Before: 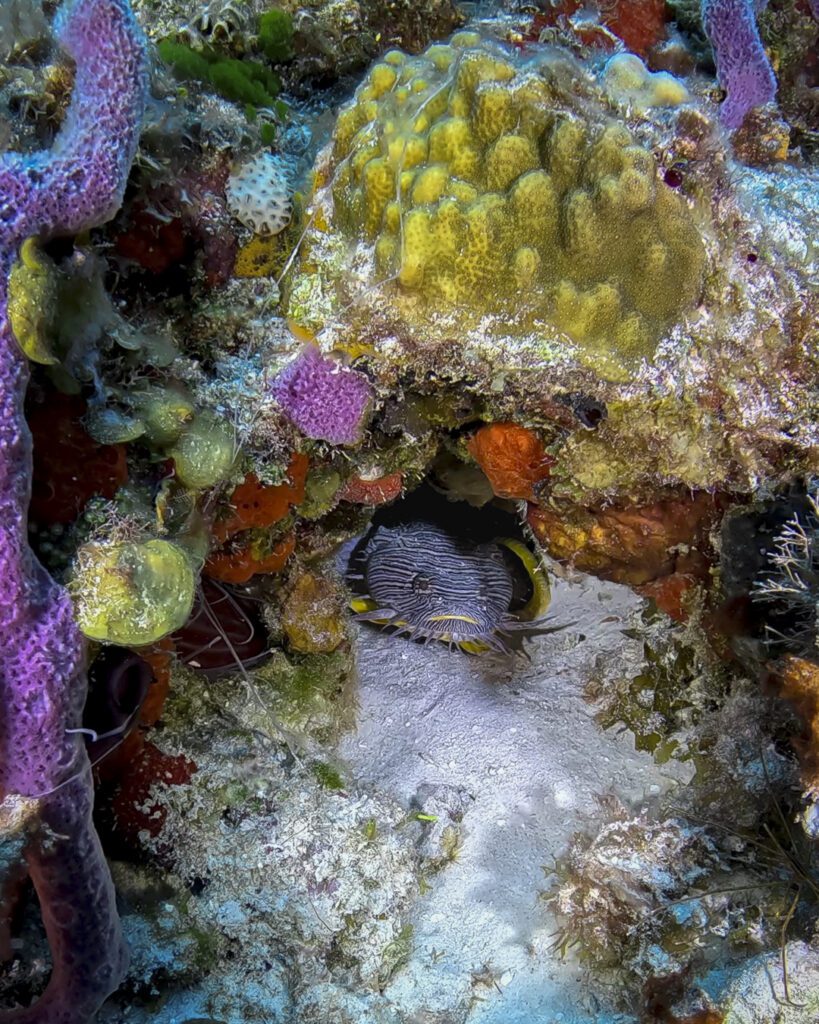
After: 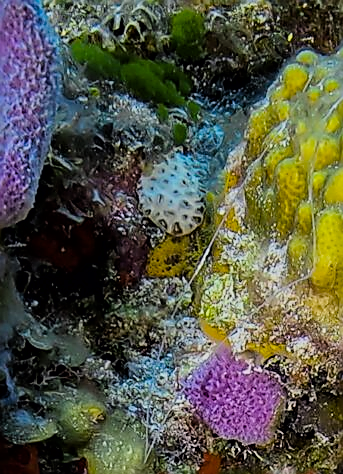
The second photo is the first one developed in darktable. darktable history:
sharpen: radius 1.4, amount 1.25, threshold 0.7
filmic rgb: black relative exposure -7.65 EV, white relative exposure 4.56 EV, hardness 3.61, color science v6 (2022)
crop and rotate: left 10.817%, top 0.062%, right 47.194%, bottom 53.626%
color balance: output saturation 120%
